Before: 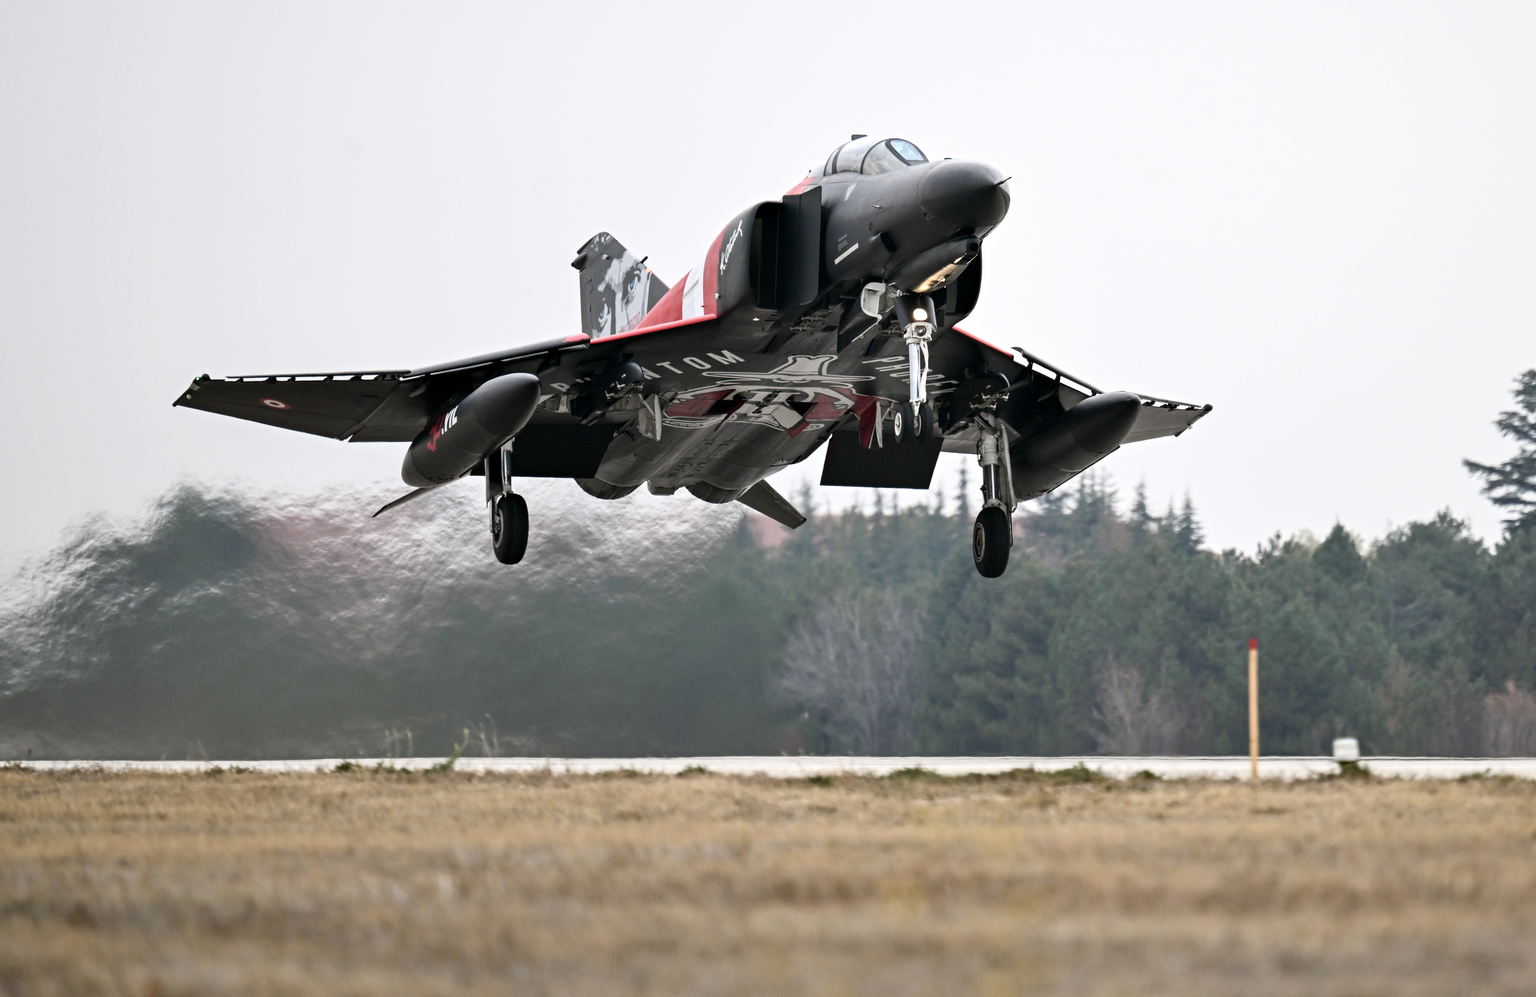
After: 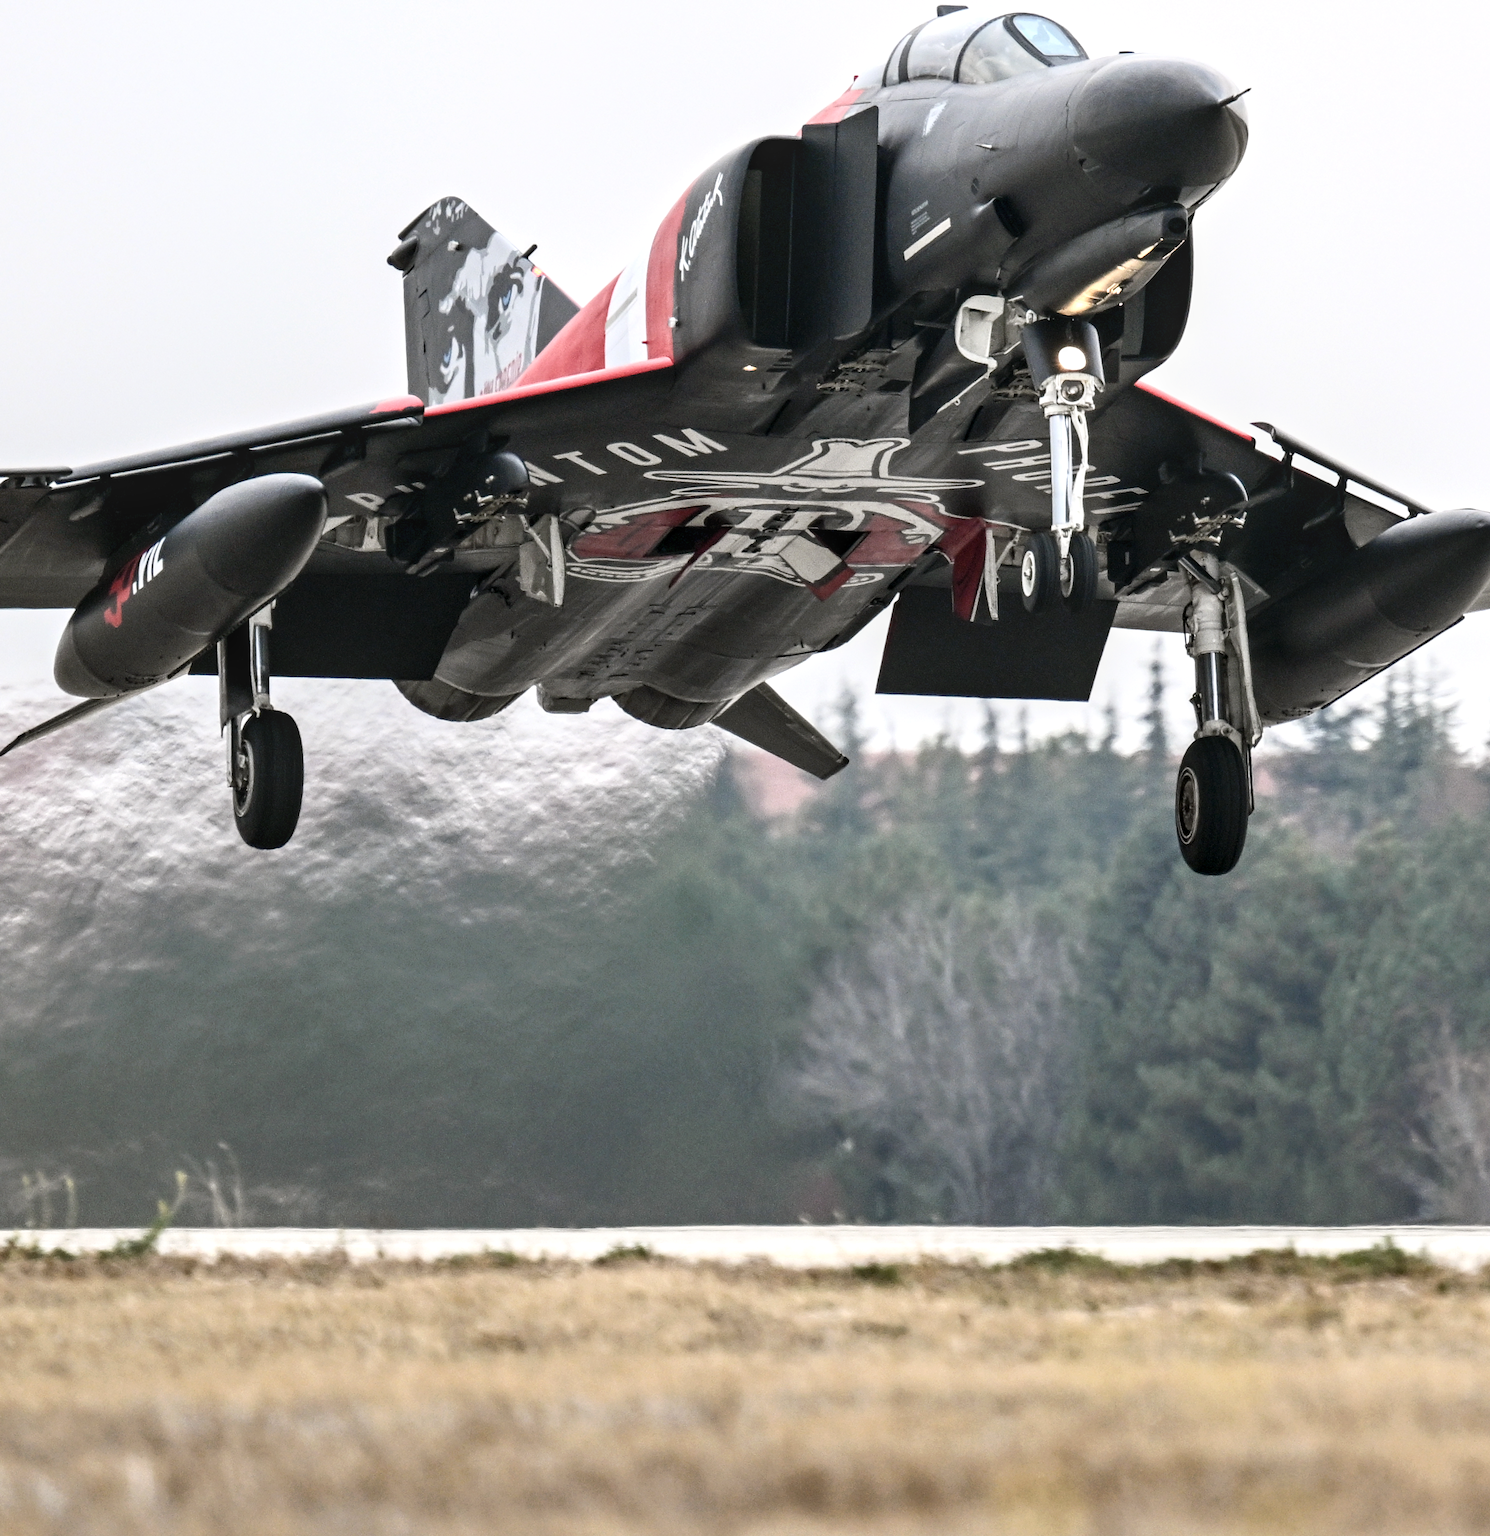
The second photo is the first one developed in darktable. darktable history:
crop and rotate: angle 0.02°, left 24.353%, top 13.219%, right 26.156%, bottom 8.224%
exposure: exposure 0.178 EV, compensate exposure bias true, compensate highlight preservation false
contrast brightness saturation: contrast 0.15, brightness 0.05
local contrast: on, module defaults
contrast equalizer: y [[0.5 ×6], [0.5 ×6], [0.5, 0.5, 0.501, 0.545, 0.707, 0.863], [0 ×6], [0 ×6]]
